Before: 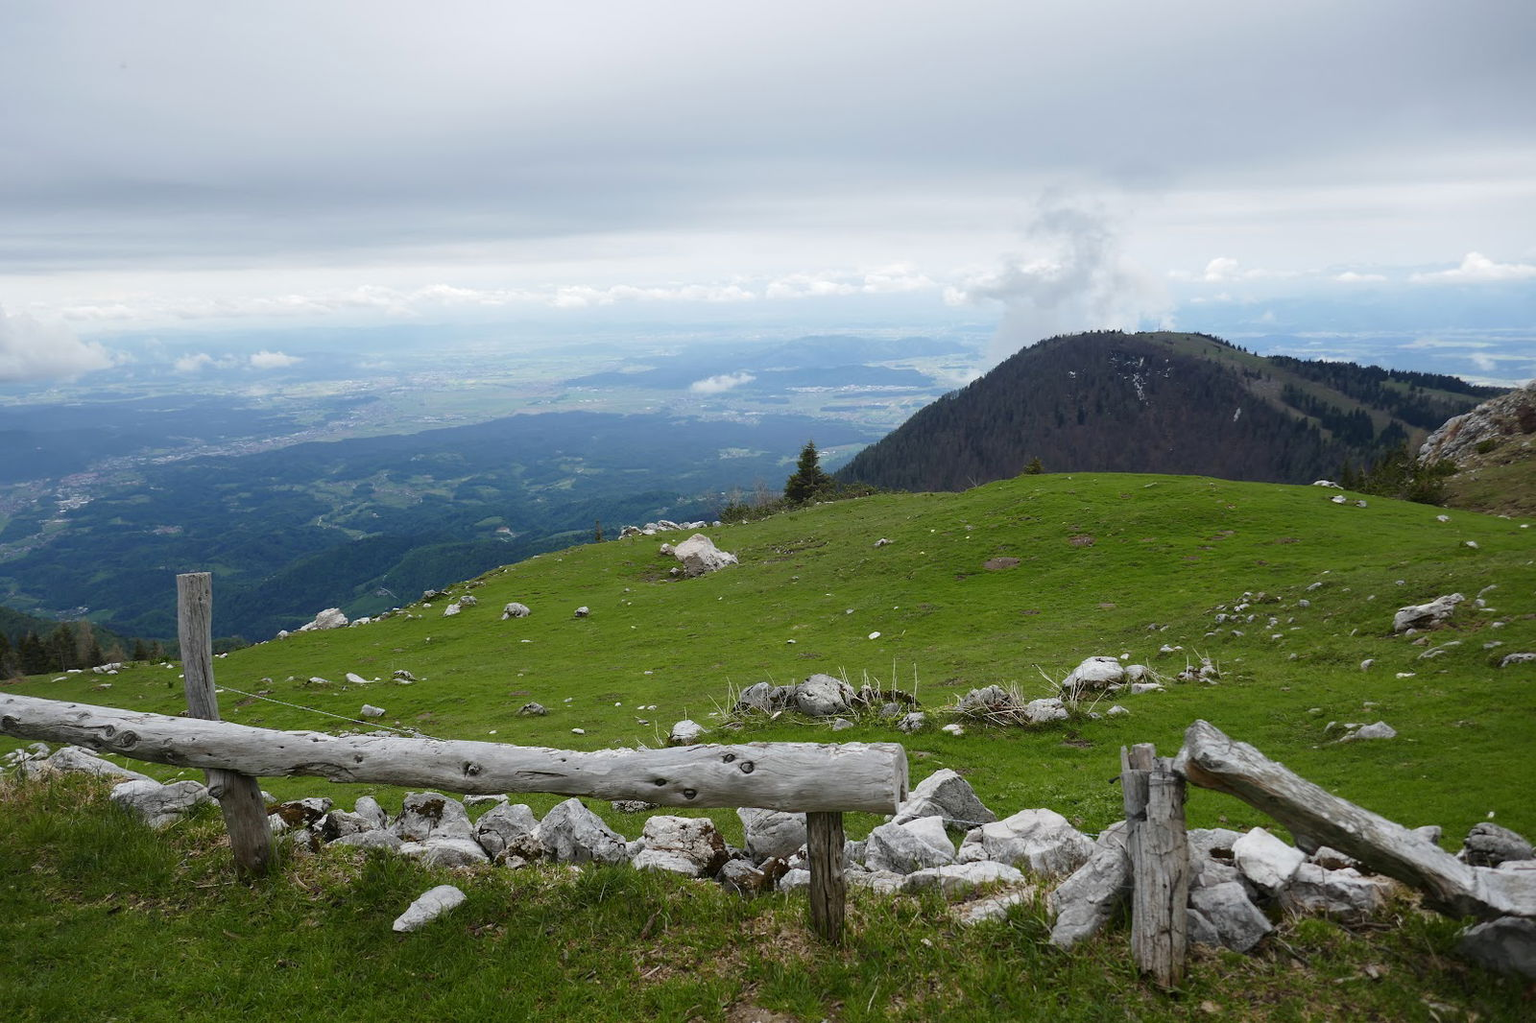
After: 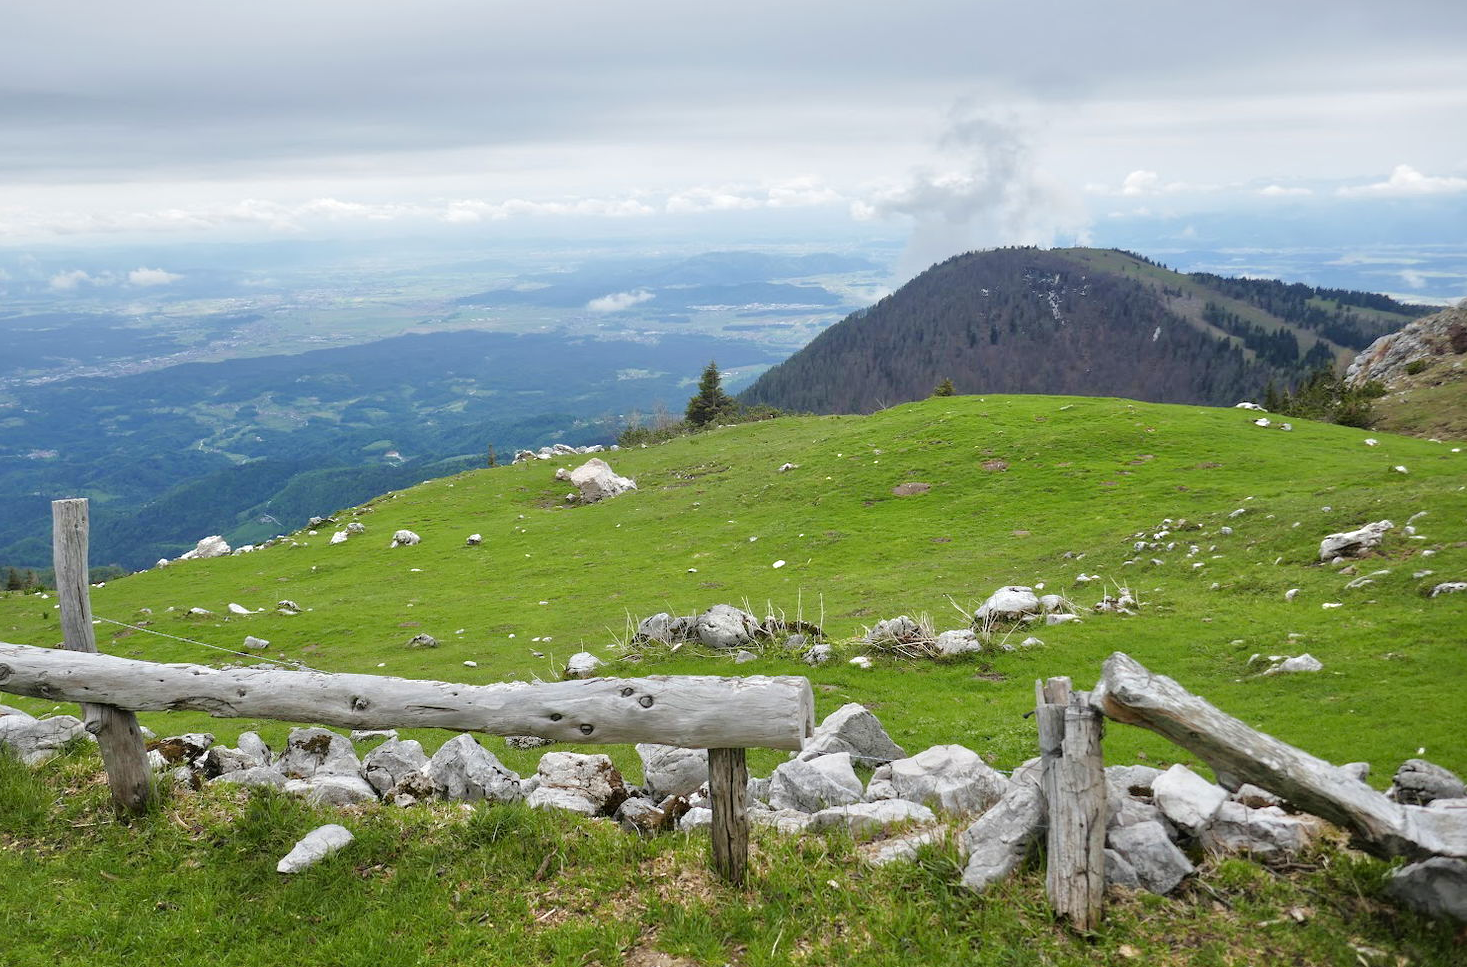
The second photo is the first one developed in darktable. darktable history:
tone equalizer: -7 EV 0.15 EV, -6 EV 0.6 EV, -5 EV 1.15 EV, -4 EV 1.33 EV, -3 EV 1.15 EV, -2 EV 0.6 EV, -1 EV 0.15 EV, mask exposure compensation -0.5 EV
crop and rotate: left 8.262%, top 9.226%
